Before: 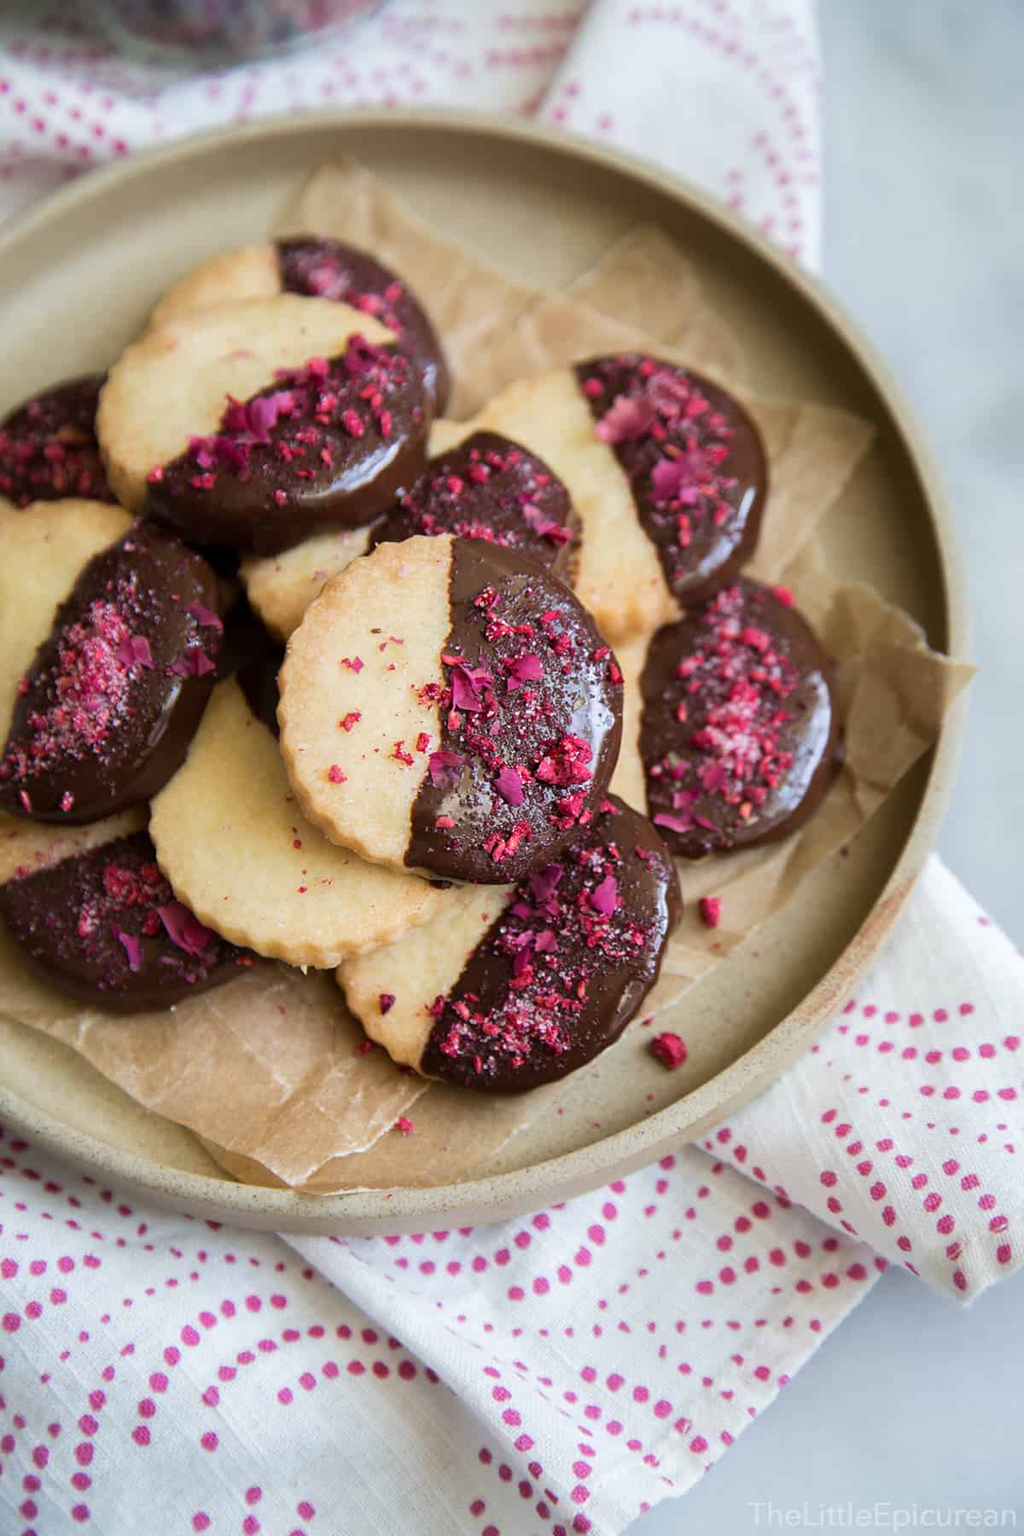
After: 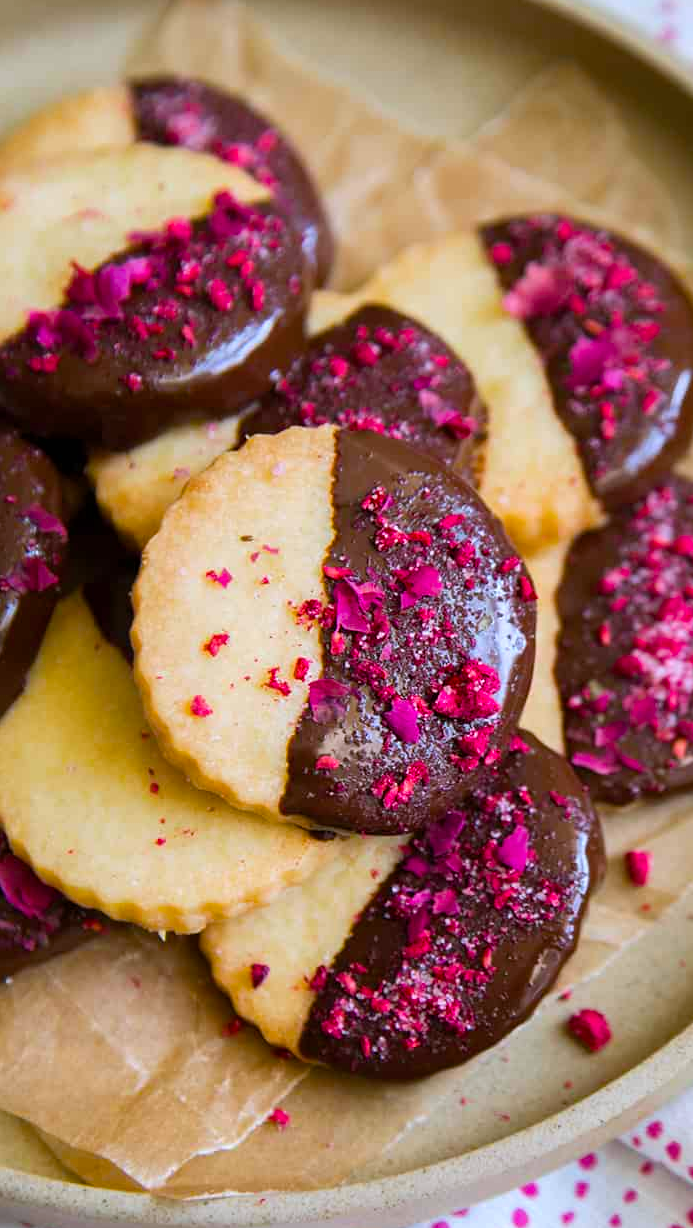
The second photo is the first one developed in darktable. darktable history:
color balance rgb: linear chroma grading › global chroma 15%, perceptual saturation grading › global saturation 30%
crop: left 16.202%, top 11.208%, right 26.045%, bottom 20.557%
white balance: red 0.984, blue 1.059
